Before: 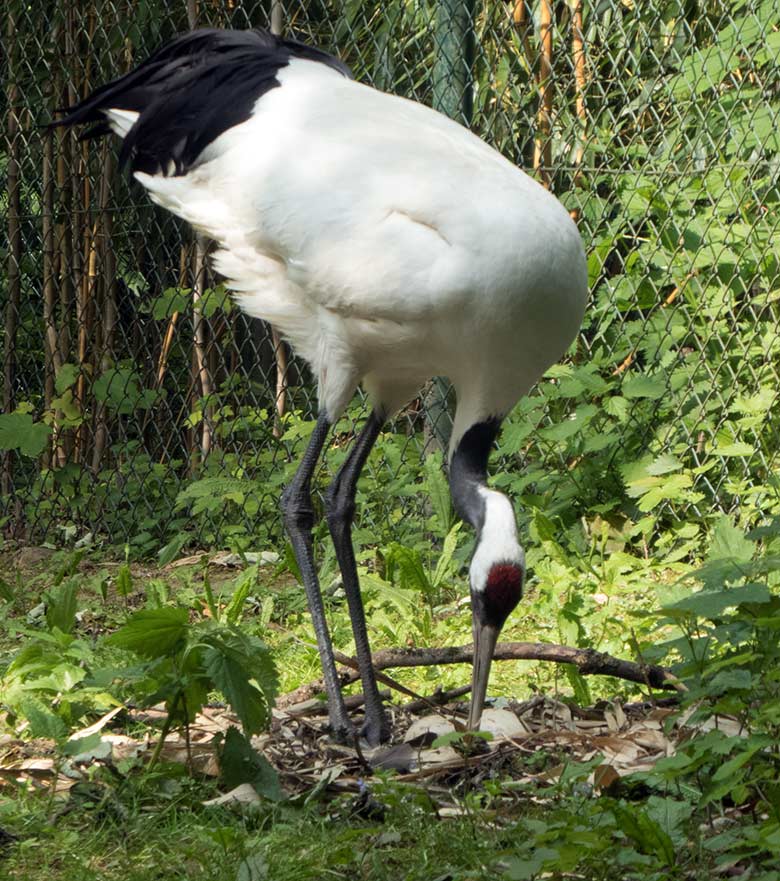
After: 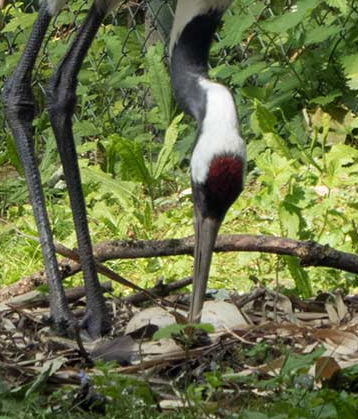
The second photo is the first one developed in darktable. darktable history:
crop: left 35.801%, top 46.33%, right 18.205%, bottom 6.106%
